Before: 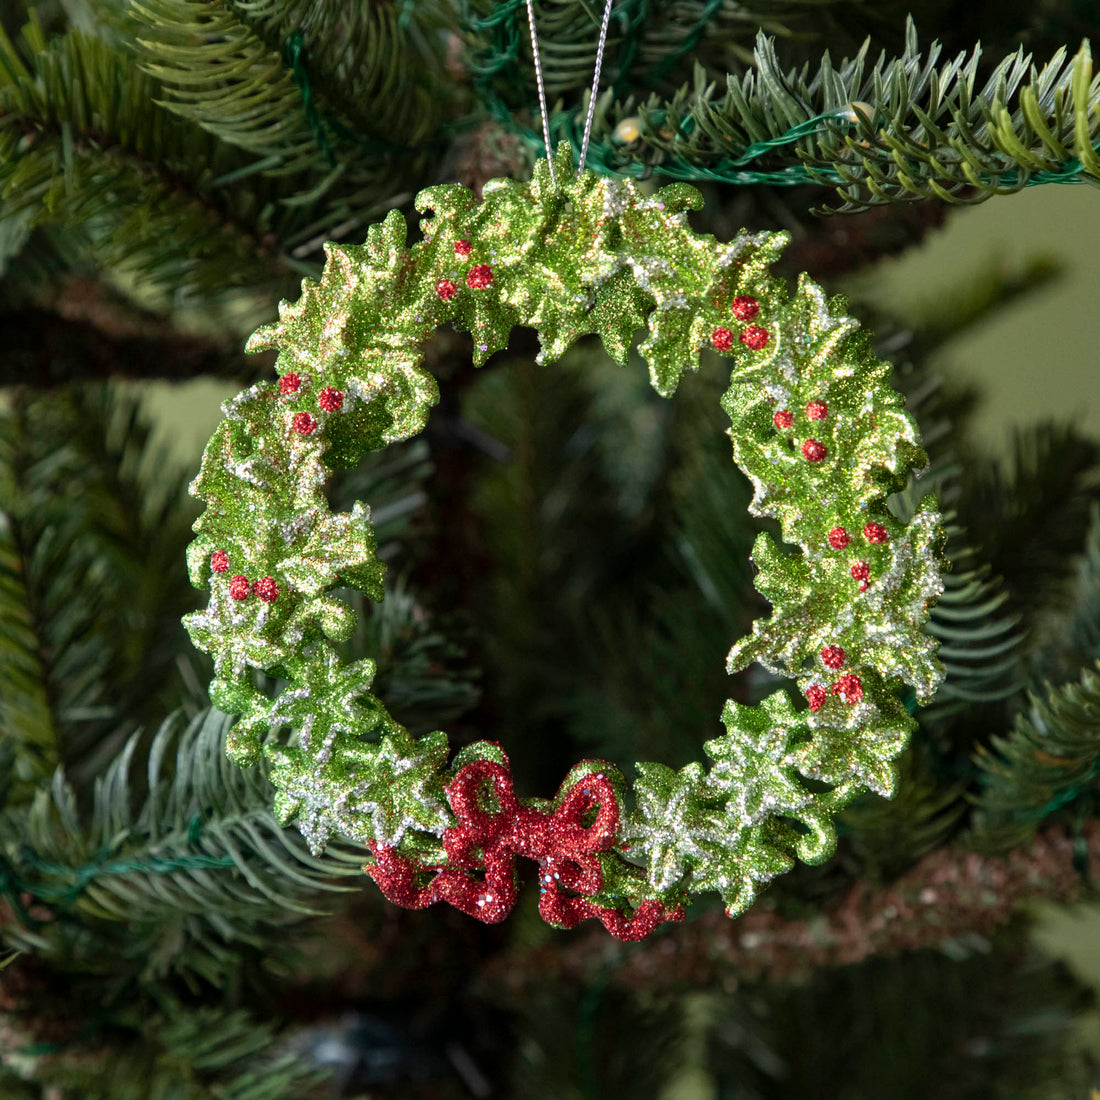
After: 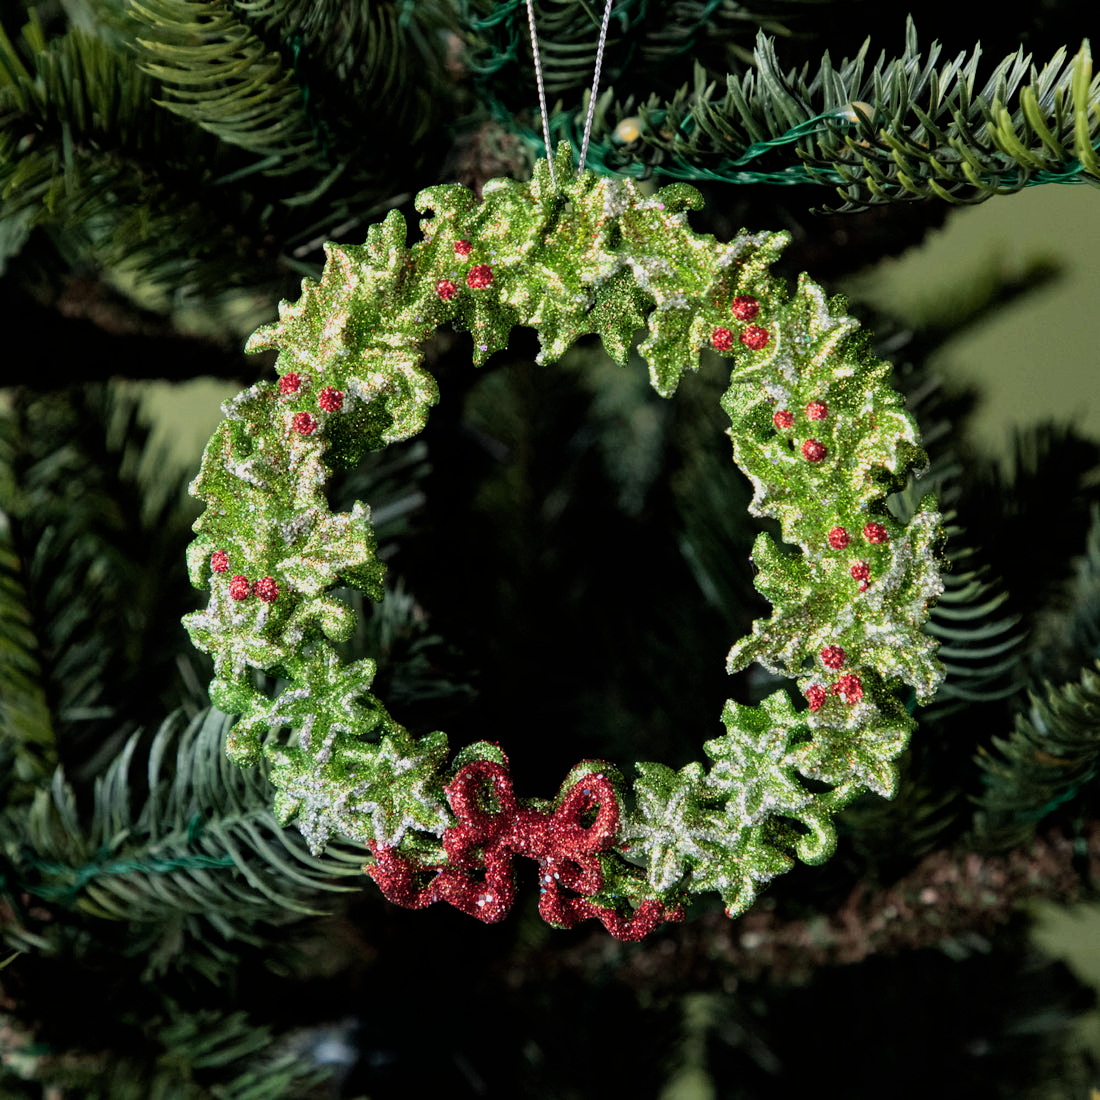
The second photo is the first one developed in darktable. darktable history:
filmic rgb: black relative exposure -5.05 EV, white relative exposure 3.55 EV, threshold 5.98 EV, hardness 3.17, contrast 1.2, highlights saturation mix -49.23%, enable highlight reconstruction true
color balance rgb: shadows lift › chroma 2.039%, shadows lift › hue 215°, global offset › luminance 0.248%, perceptual saturation grading › global saturation -0.008%, global vibrance 14.312%
